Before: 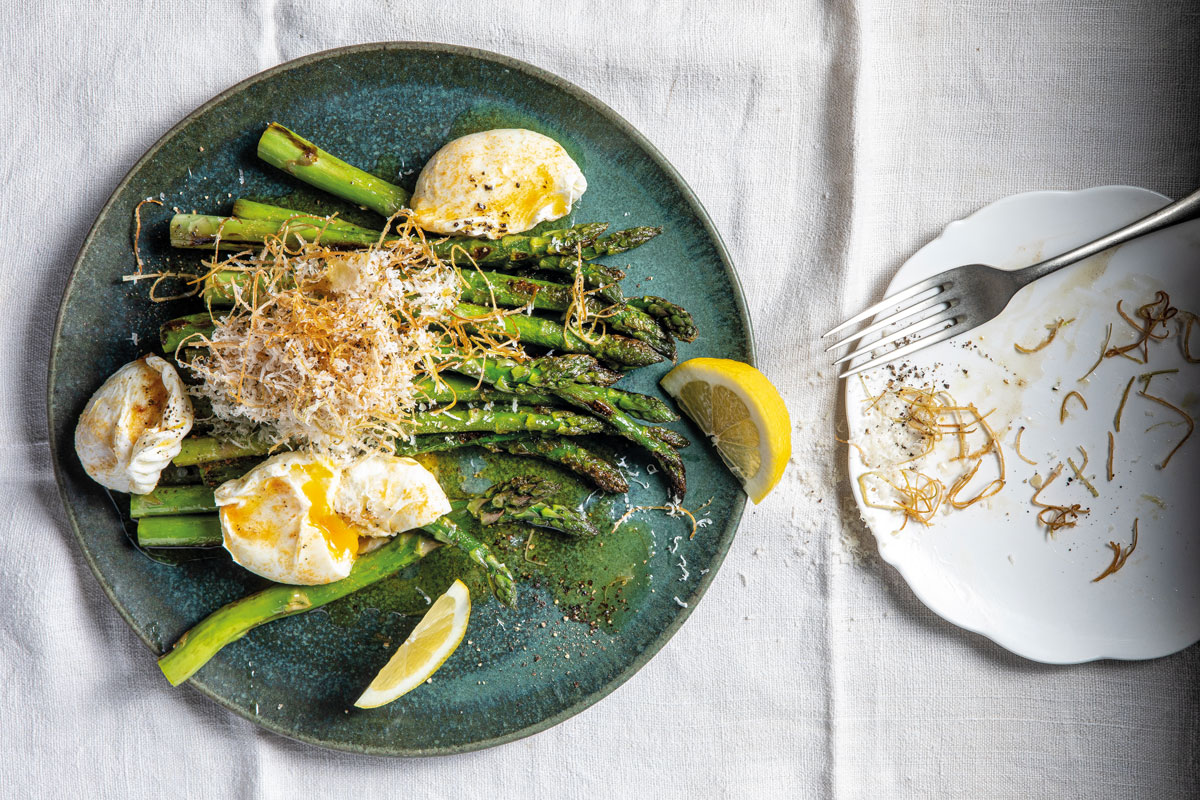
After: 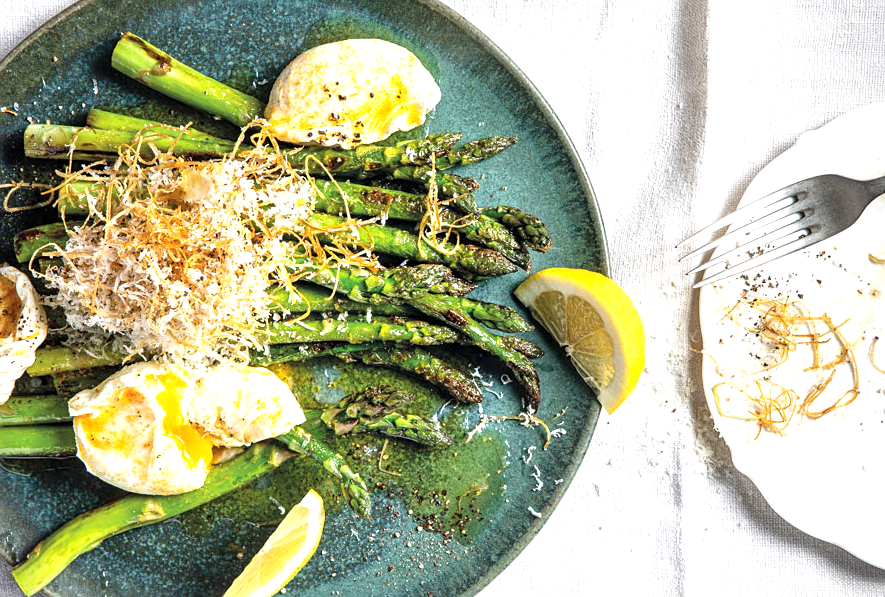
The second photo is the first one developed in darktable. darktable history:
exposure: black level correction 0, exposure 0.703 EV, compensate highlight preservation false
sharpen: amount 0.203
crop and rotate: left 12.186%, top 11.375%, right 14.005%, bottom 13.876%
